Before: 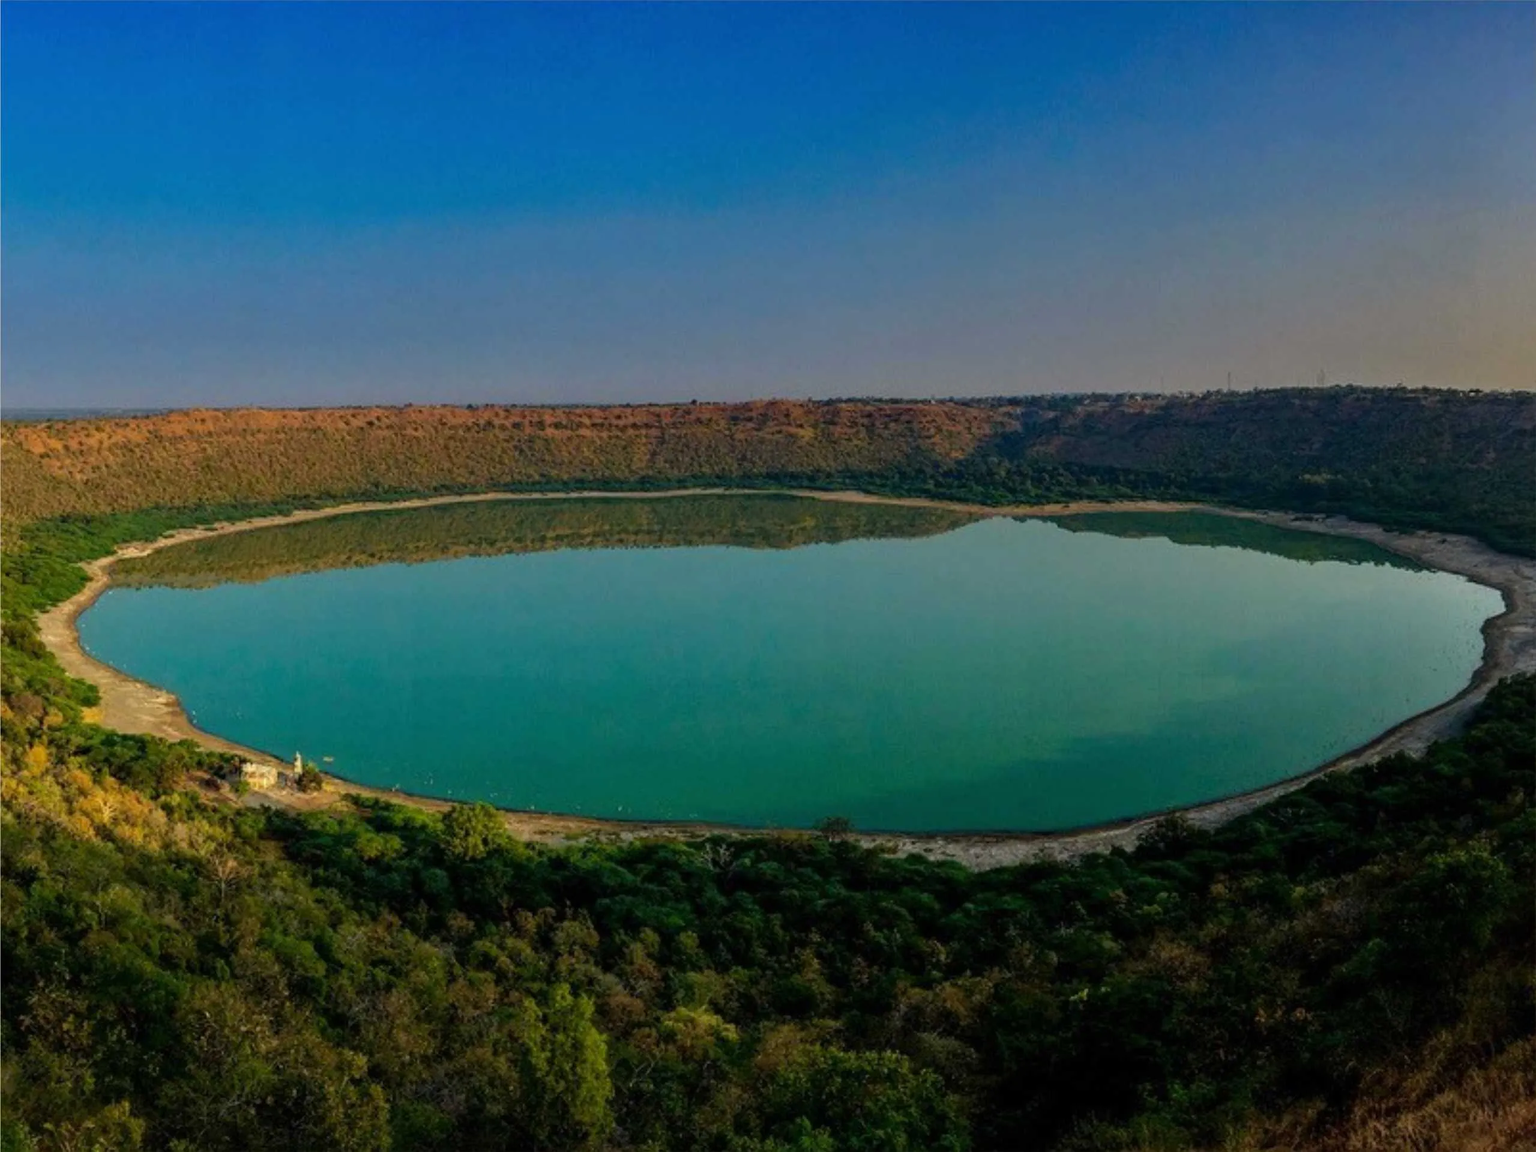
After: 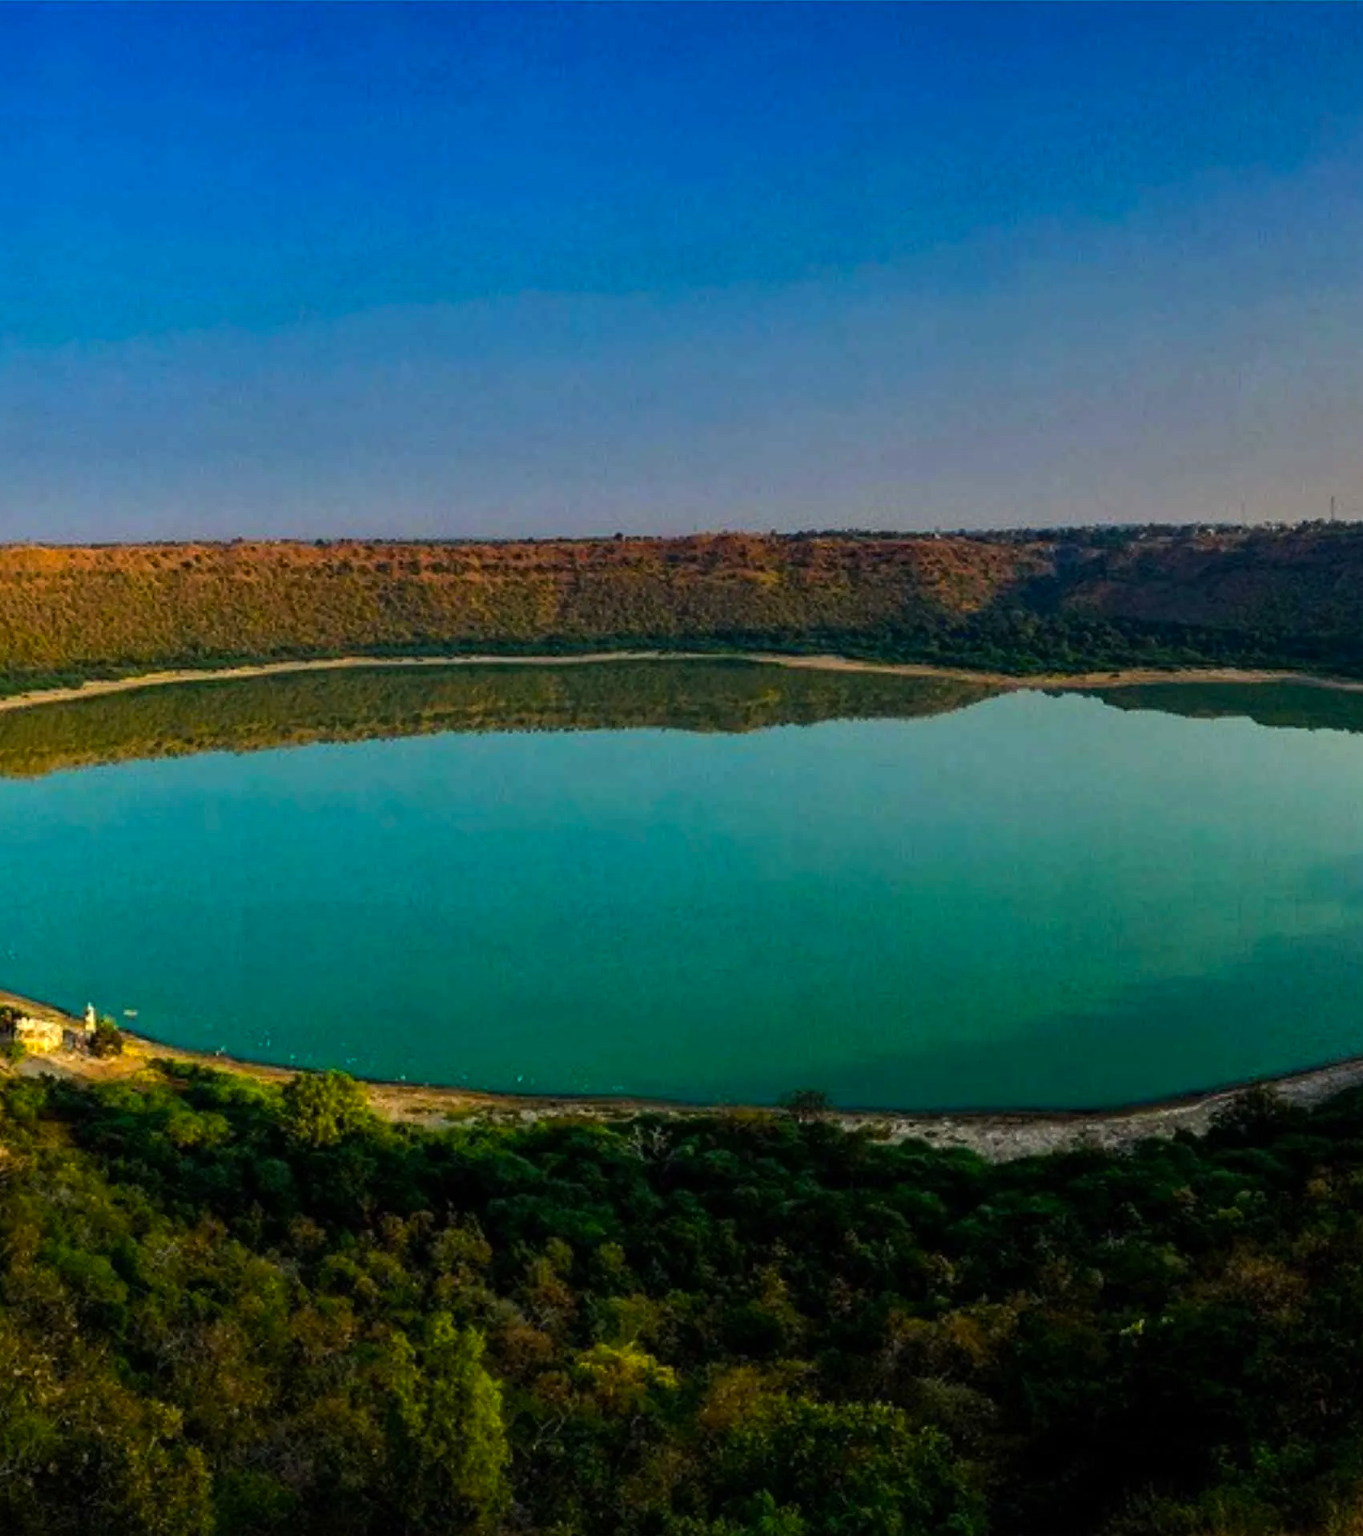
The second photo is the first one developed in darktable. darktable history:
levels: black 0.06%
crop and rotate: left 15.029%, right 18.428%
color balance rgb: perceptual saturation grading › global saturation 25.747%, perceptual brilliance grading › highlights 19.358%, perceptual brilliance grading › mid-tones 19.648%, perceptual brilliance grading › shadows -19.768%
